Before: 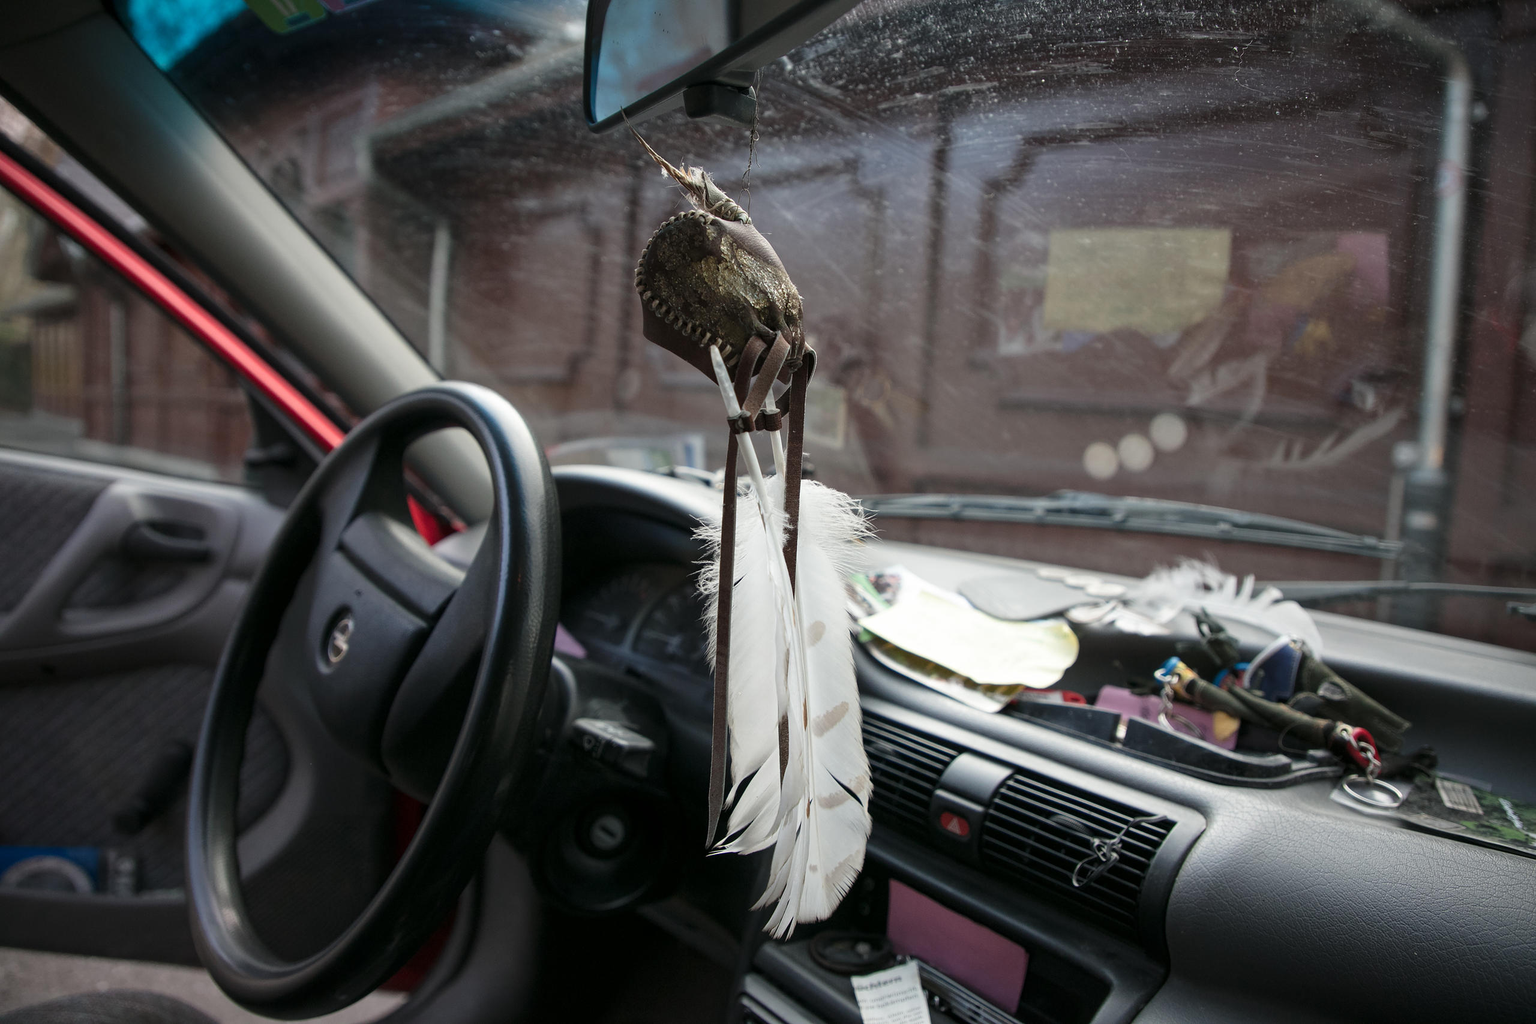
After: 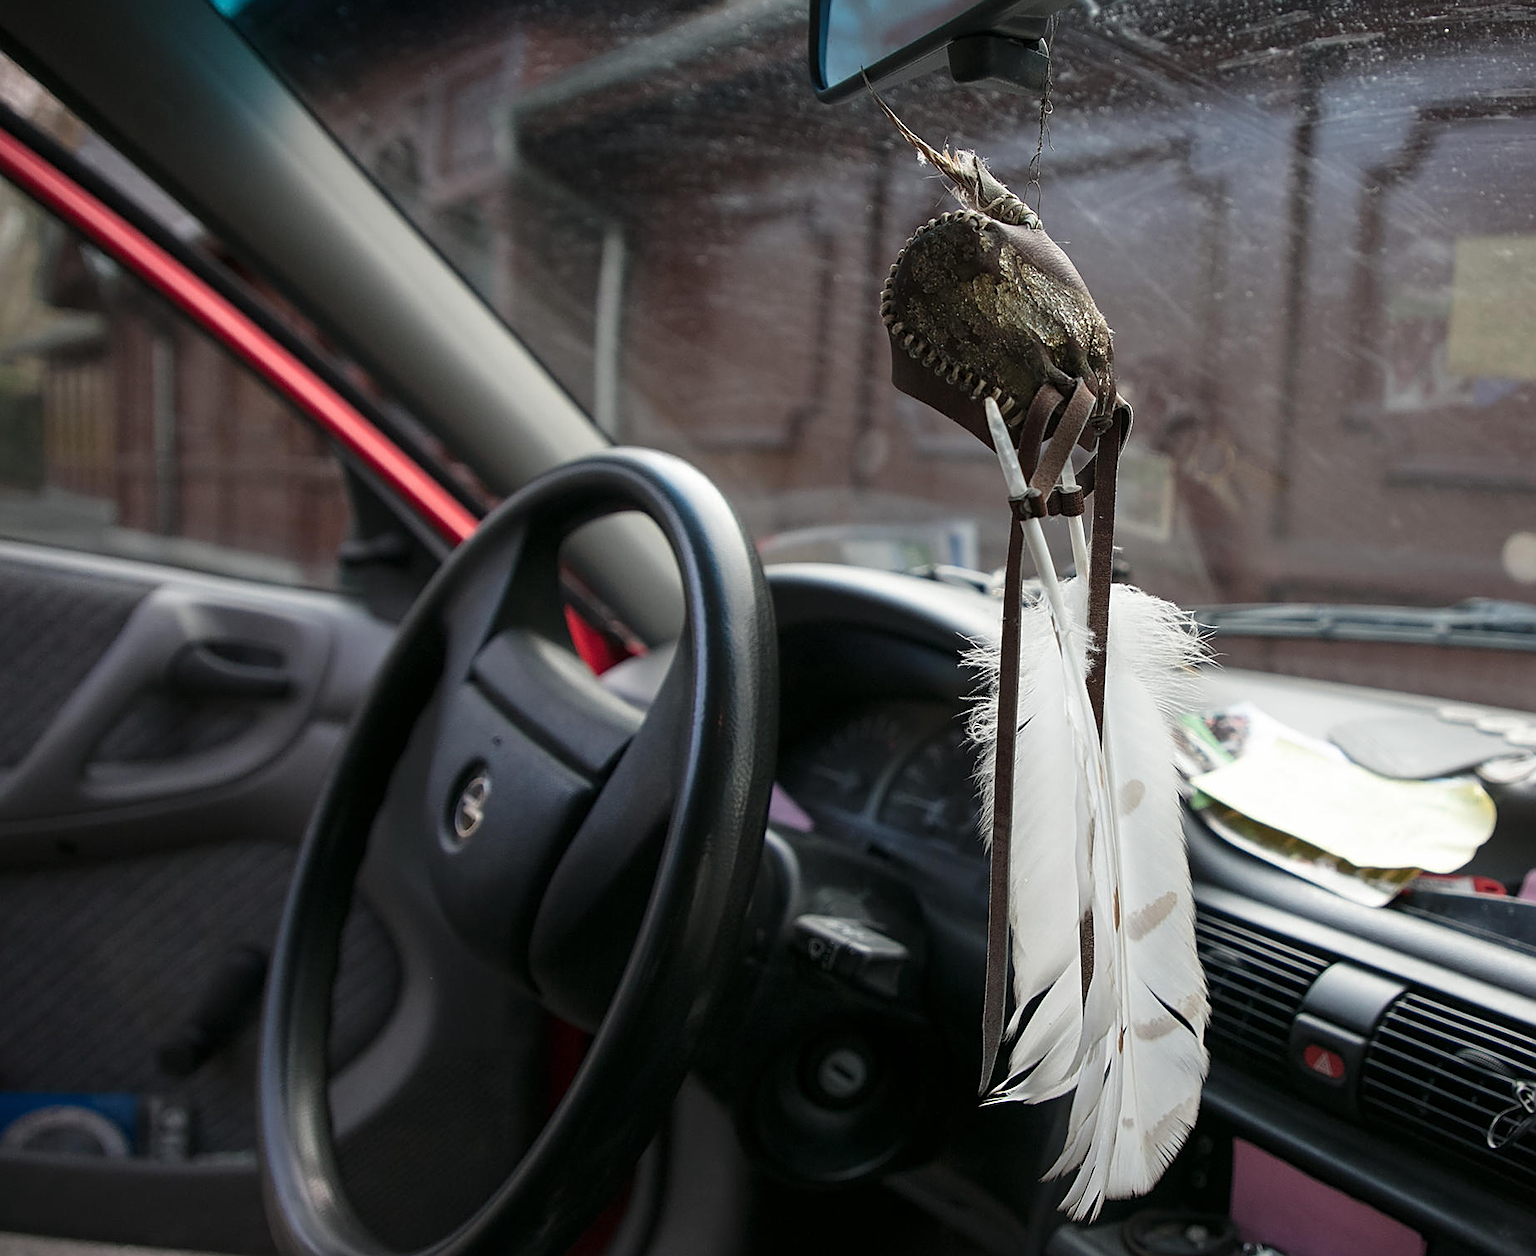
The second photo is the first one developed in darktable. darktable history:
crop: top 5.797%, right 27.858%, bottom 5.706%
sharpen: on, module defaults
